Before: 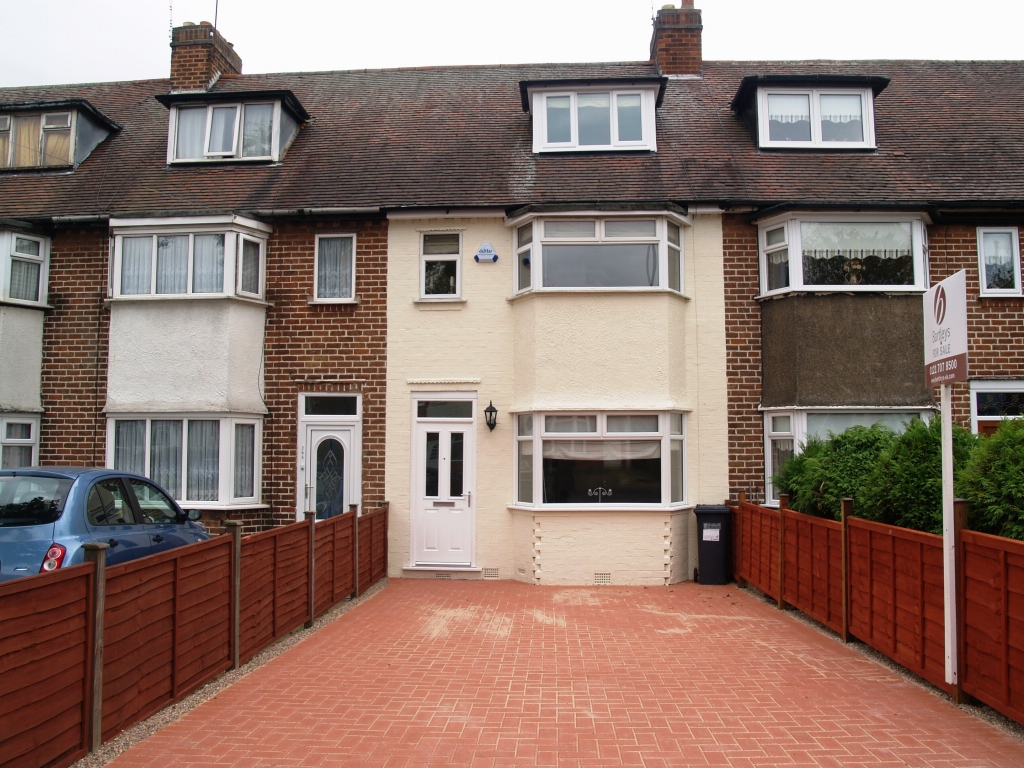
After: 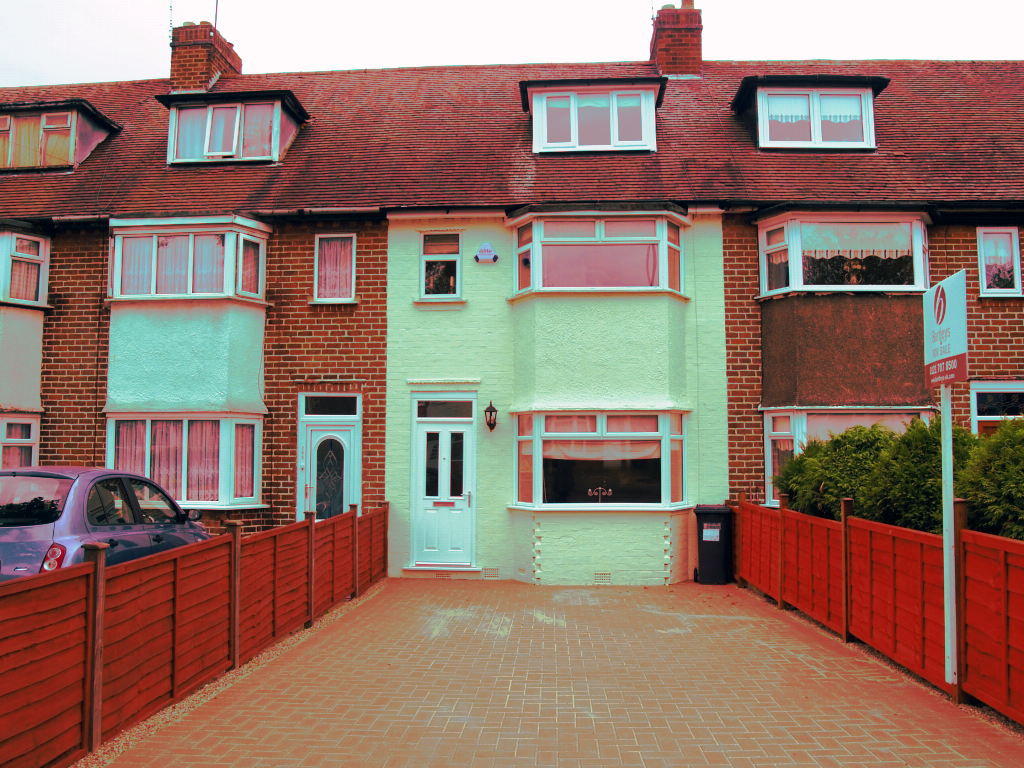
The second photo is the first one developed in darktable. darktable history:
tone curve: curves: ch0 [(0, 0) (0.003, 0.005) (0.011, 0.012) (0.025, 0.026) (0.044, 0.046) (0.069, 0.071) (0.1, 0.098) (0.136, 0.135) (0.177, 0.178) (0.224, 0.217) (0.277, 0.274) (0.335, 0.335) (0.399, 0.442) (0.468, 0.543) (0.543, 0.6) (0.623, 0.628) (0.709, 0.679) (0.801, 0.782) (0.898, 0.904) (1, 1)], preserve colors none
color look up table: target L [94.28, 89.23, 91.91, 91.03, 76.99, 73.56, 67.89, 73.67, 62.48, 35.17, 17.55, 200.2, 94.4, 82.06, 79.91, 69.3, 60.14, 49.63, 47.66, 49.71, 27.51, 26.85, 32.55, 31.03, 31.69, 3.334, 88.24, 77.12, 76.38, 72.03, 49.64, 56.74, 43.71, 55.92, 56.13, 53.07, 48.23, 30.99, 39.66, 41.18, 30.98, 4.826, 70.93, 65.53, 52.44, 40.14, 33.56, 27.38, 11.14], target a [-14.68, -45.71, -23.99, -41.58, -80.34, -30.16, -83.14, -2.25, -64.33, -26.08, -25.71, 0, 1.594, 14.22, 3.728, 44.9, 75.8, 3.731, -6.219, 45.18, 43.34, 44.4, 8.259, 41.53, 45.09, 12.99, 6.934, 36.36, 15.16, -21.9, 7.731, 40.94, 24.81, 60.76, 45.57, 86.71, 80.35, 37.3, 30.24, 66.01, 9.478, 24.75, -48.57, -40.08, -29.58, -16.55, -7.597, -8.534, -12.19], target b [30.52, 89.42, 7.032, 66.92, 32.99, 36.84, 65.47, 67.44, 20.94, 33.58, 24.59, 0, 17.67, 45.71, 75.91, 67.72, 20.13, 1.724, 29.2, 29.28, 39.68, -1.74, 39.61, 42.94, 15.06, 2.938, -13.34, -14.97, -31.11, -4.703, -37.79, -40.97, -54.78, -65.4, 15.81, -28.51, -62.07, -19.22, -12.83, -47.14, -38.01, -39.18, -33.43, -48.56, -32.89, -5.014, -14.7, -3.053, -3.693], num patches 49
